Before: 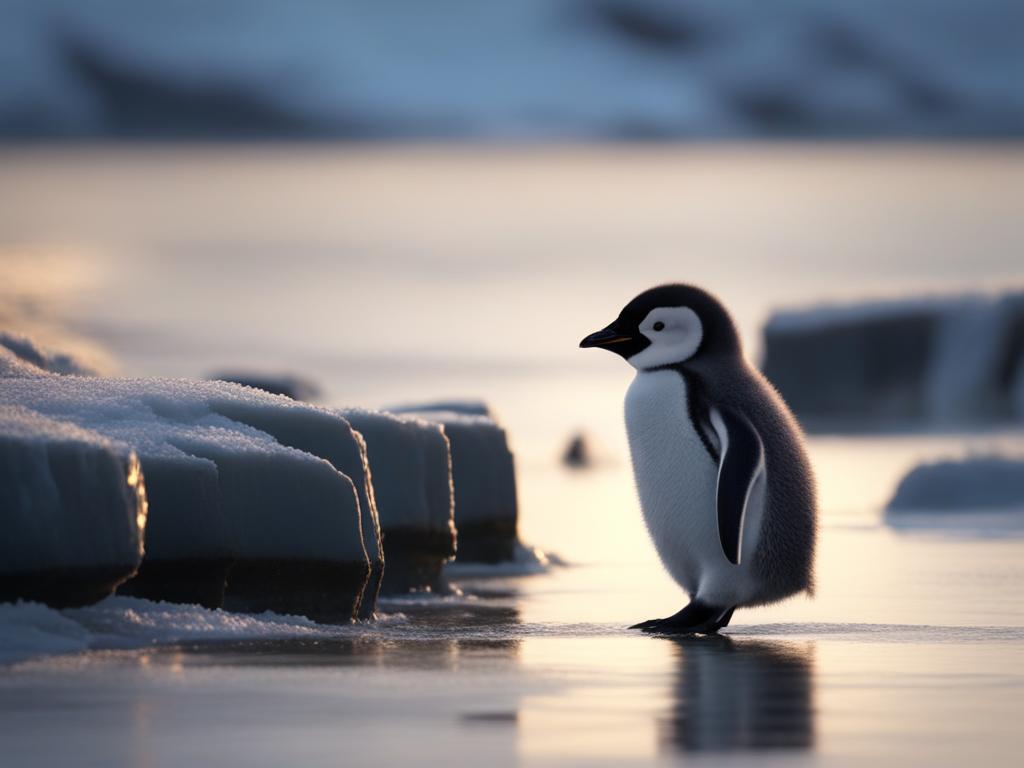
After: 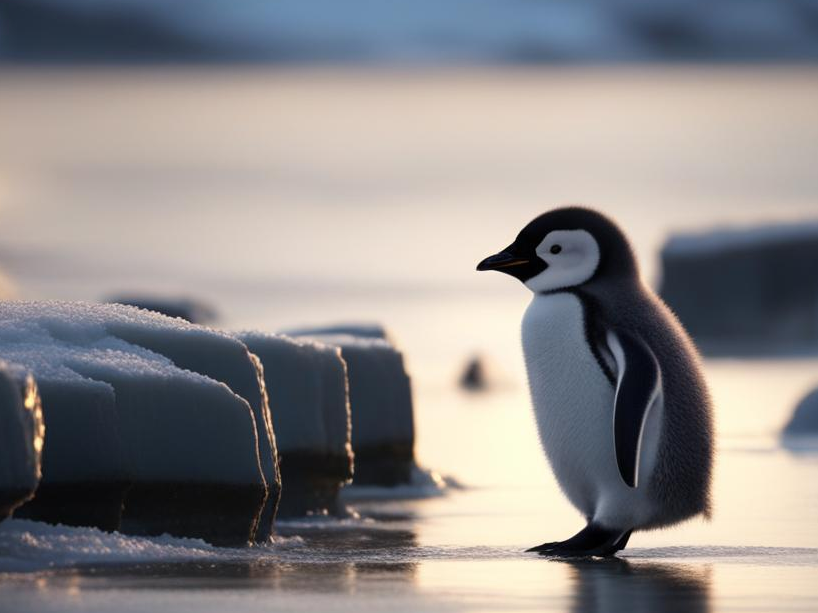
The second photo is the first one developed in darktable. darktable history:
vignetting: fall-off start 116.67%, fall-off radius 59.26%, brightness -0.31, saturation -0.056
crop and rotate: left 10.071%, top 10.071%, right 10.02%, bottom 10.02%
